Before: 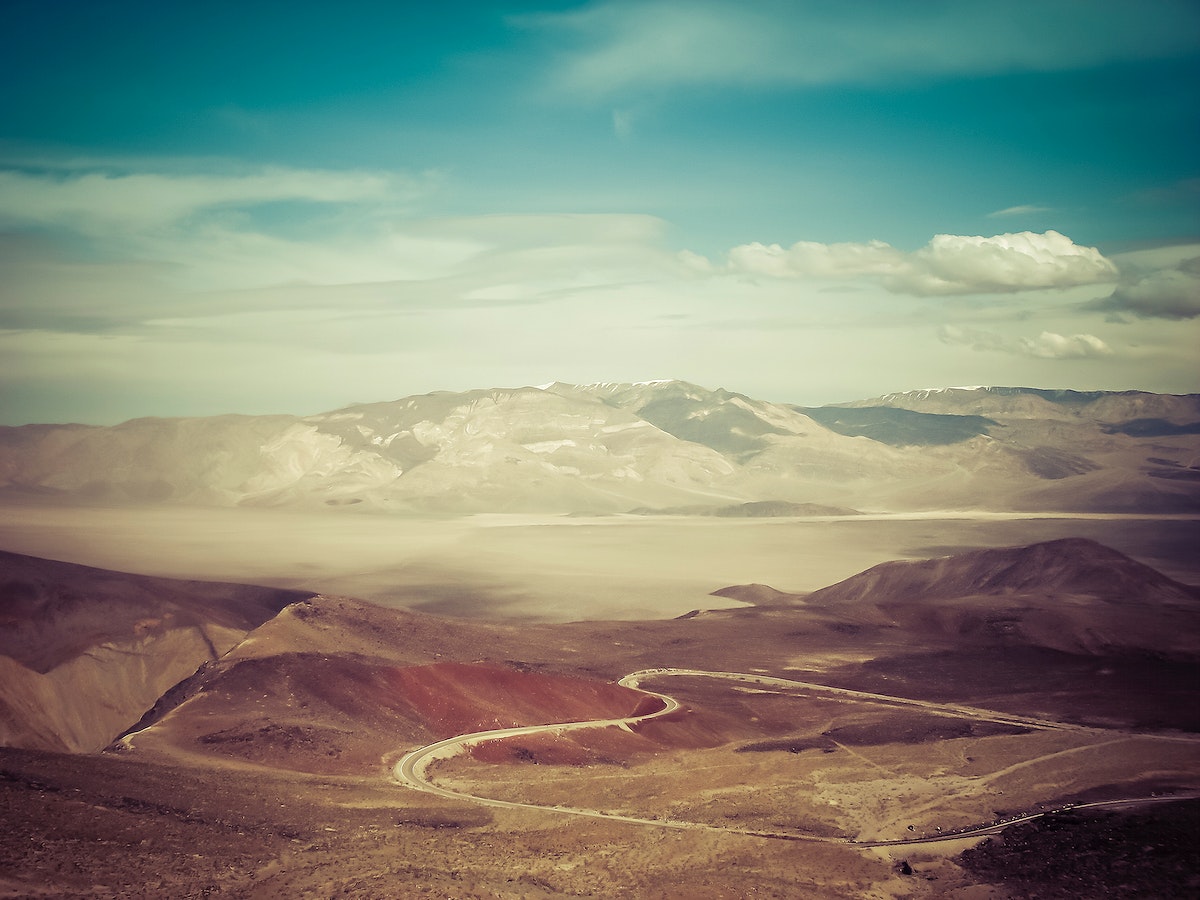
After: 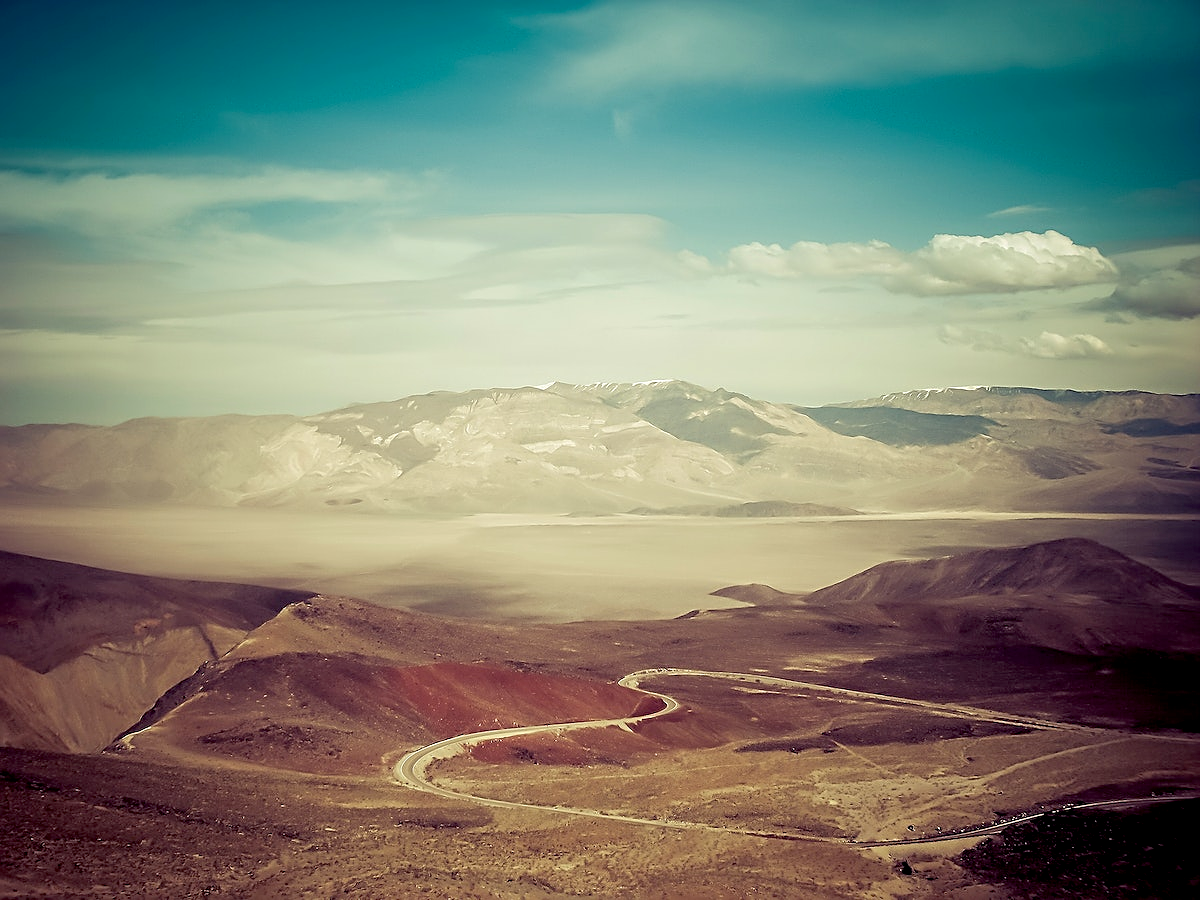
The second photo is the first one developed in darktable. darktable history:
sharpen: on, module defaults
exposure: black level correction 0.012, compensate highlight preservation false
